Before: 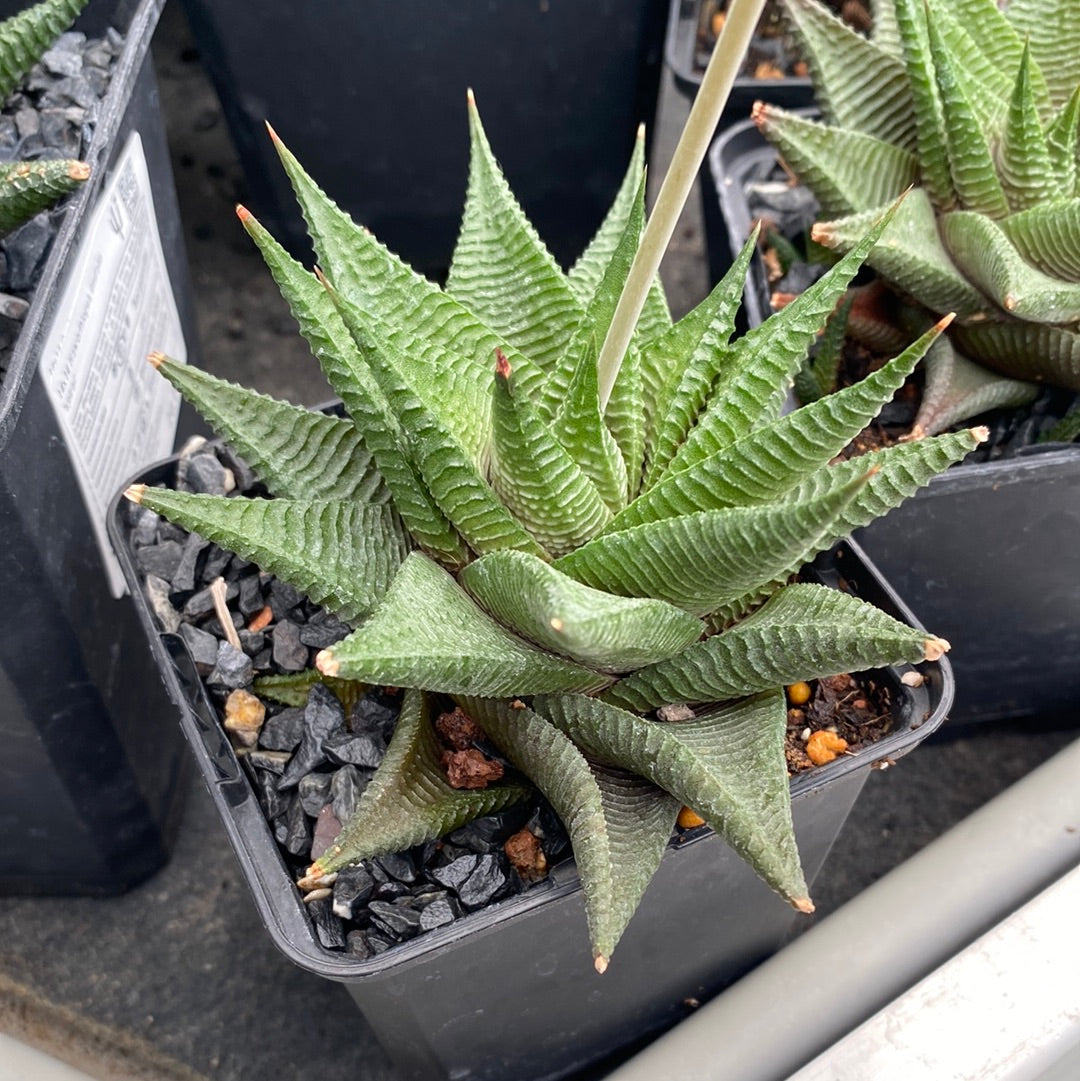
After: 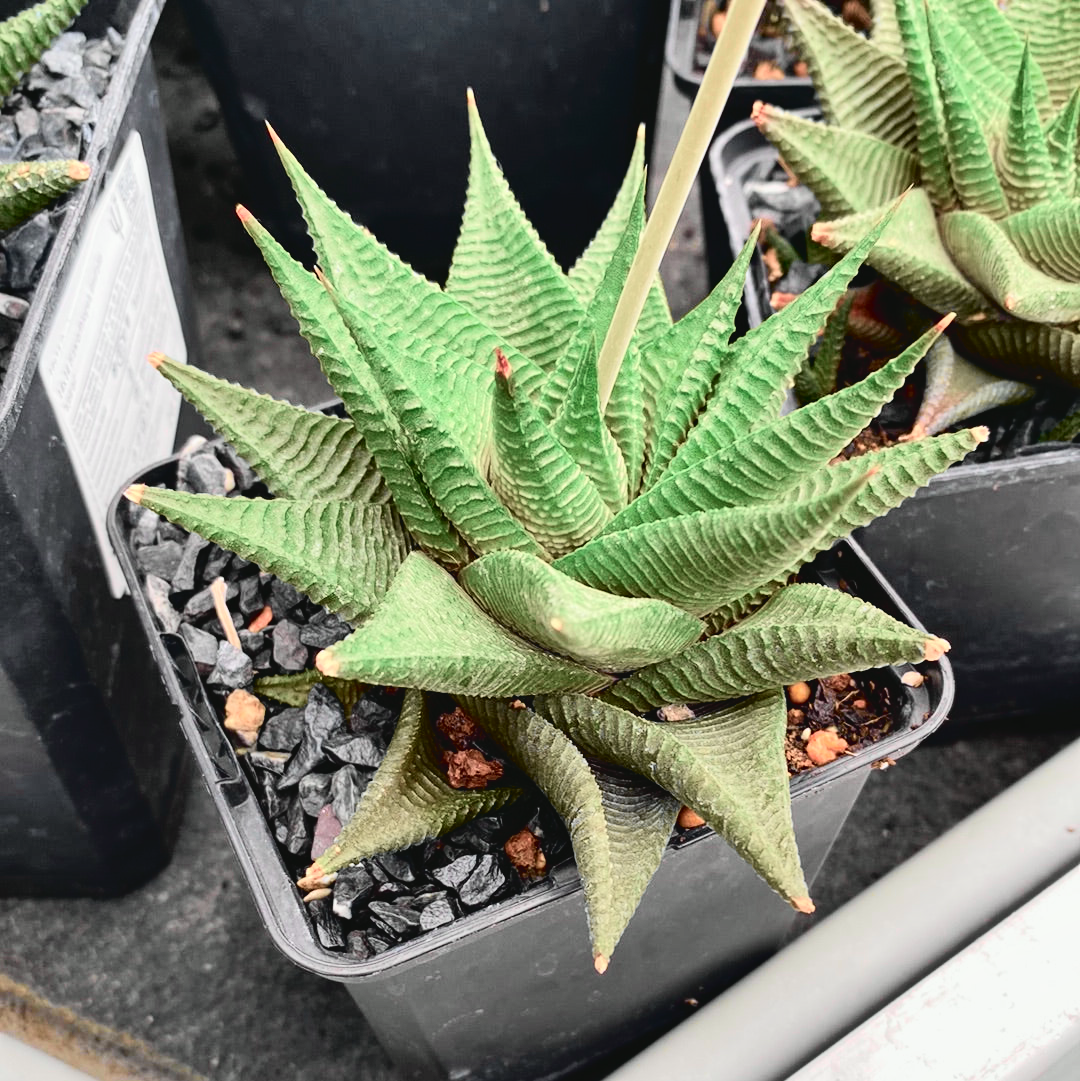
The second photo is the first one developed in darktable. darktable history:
color balance rgb: shadows lift › luminance -10%, highlights gain › luminance 10%, saturation formula JzAzBz (2021)
tone curve: curves: ch0 [(0, 0.039) (0.113, 0.081) (0.204, 0.204) (0.498, 0.608) (0.709, 0.819) (0.984, 0.961)]; ch1 [(0, 0) (0.172, 0.123) (0.317, 0.272) (0.414, 0.382) (0.476, 0.479) (0.505, 0.501) (0.528, 0.54) (0.618, 0.647) (0.709, 0.764) (1, 1)]; ch2 [(0, 0) (0.411, 0.424) (0.492, 0.502) (0.521, 0.513) (0.537, 0.57) (0.686, 0.638) (1, 1)], color space Lab, independent channels, preserve colors none
shadows and highlights: shadows 52.42, soften with gaussian
